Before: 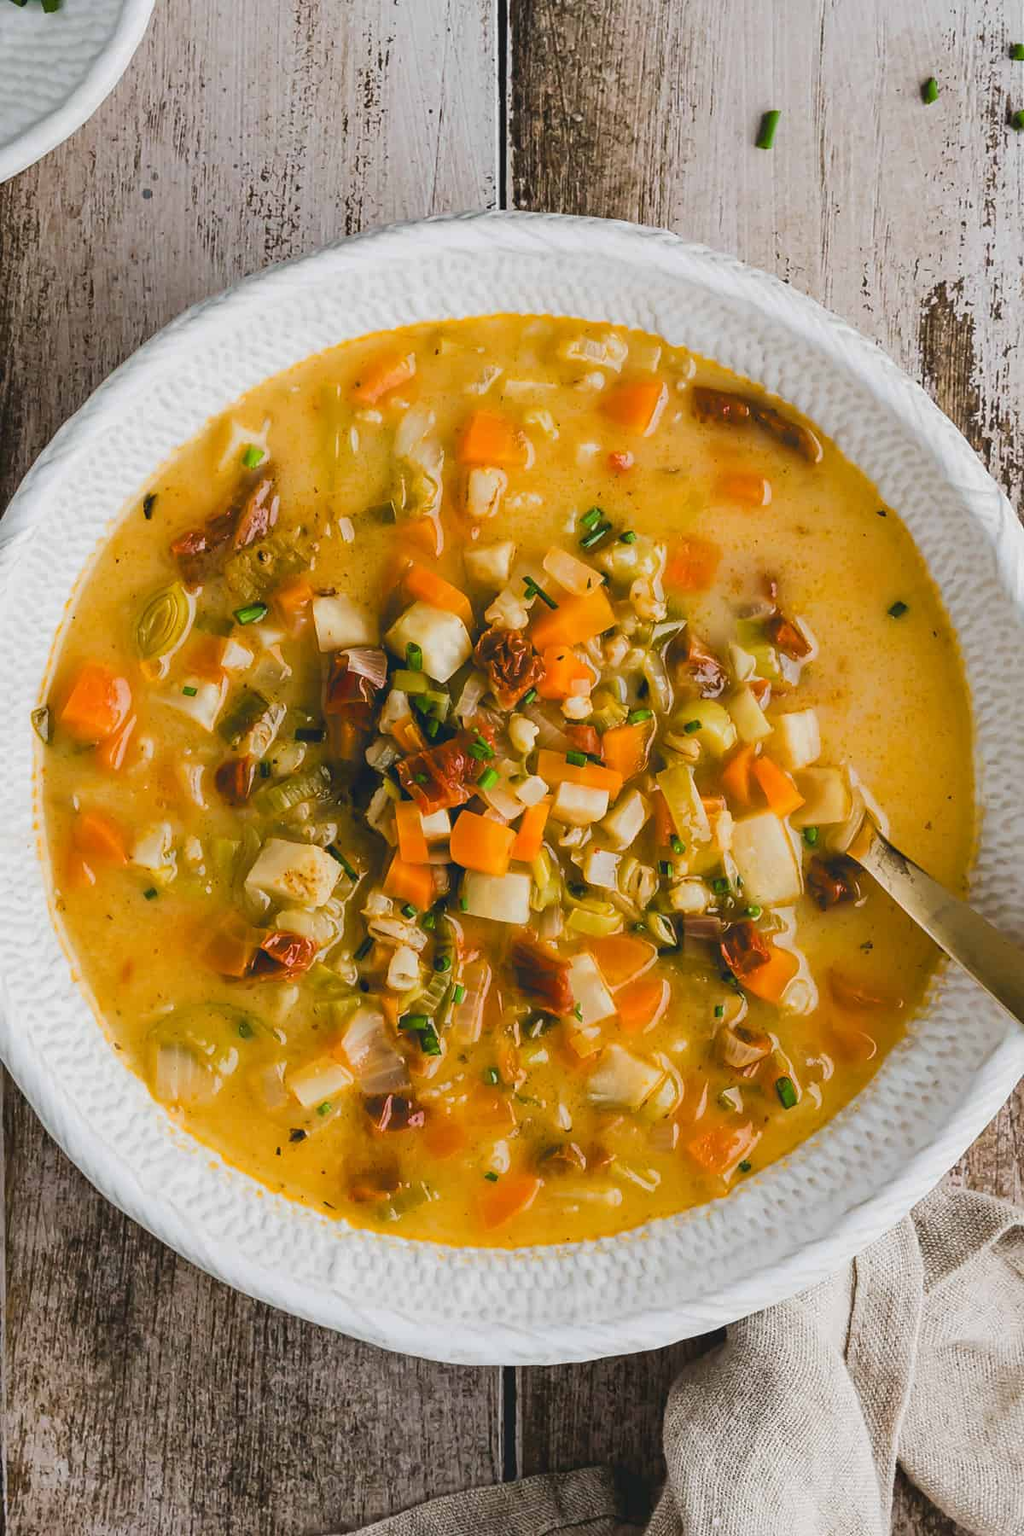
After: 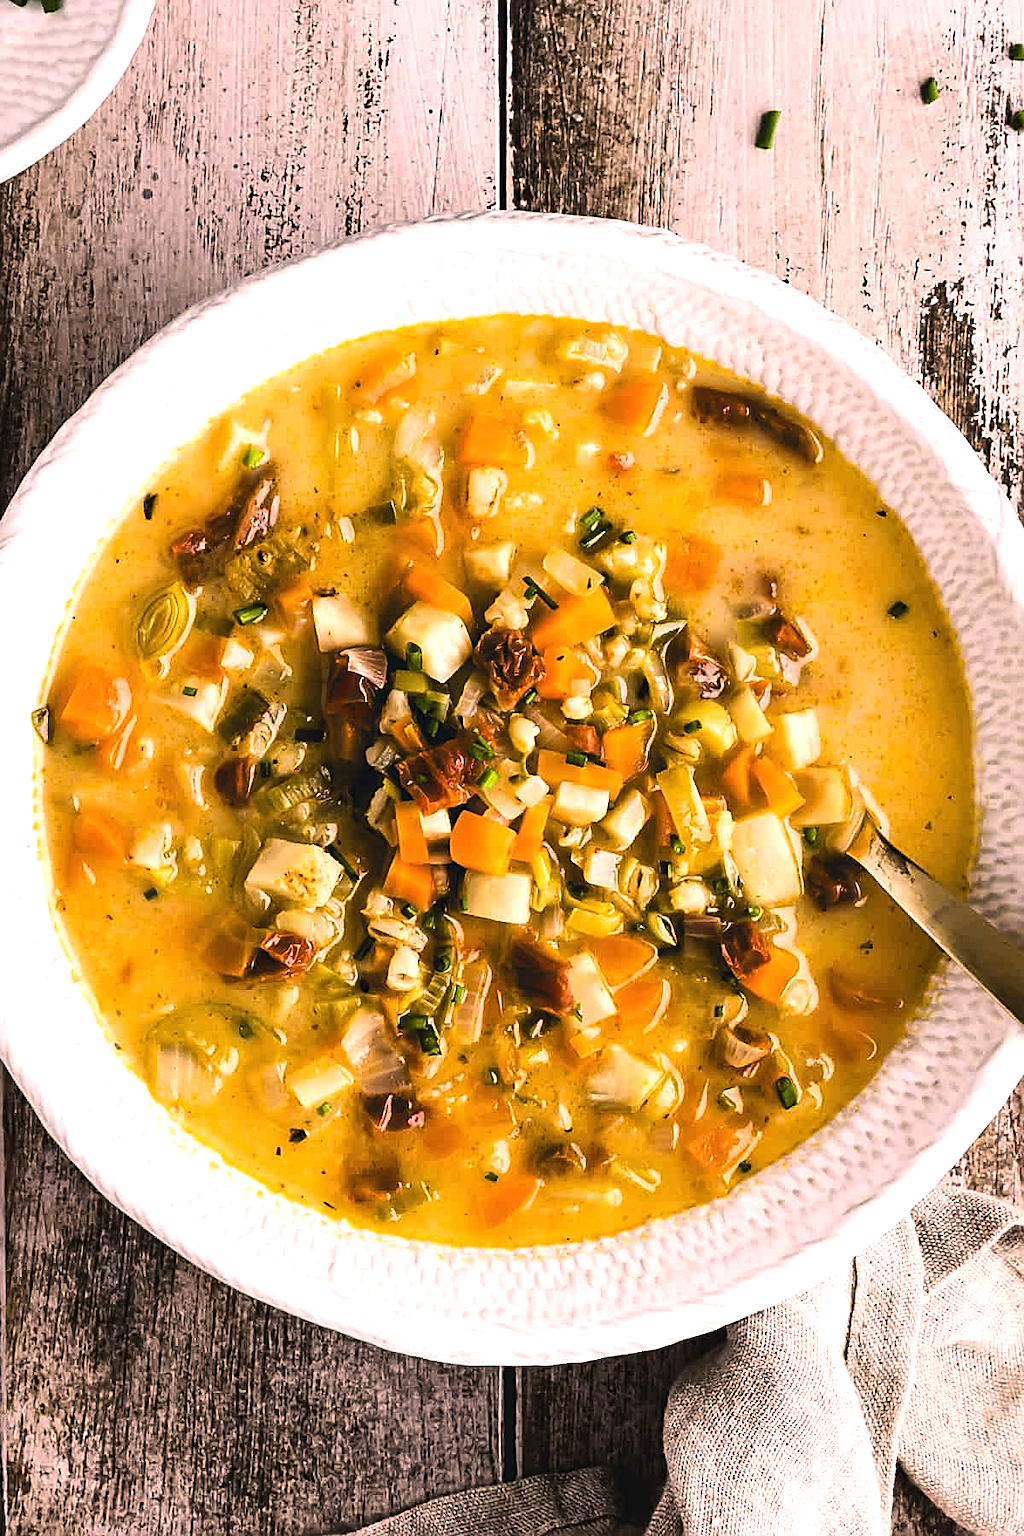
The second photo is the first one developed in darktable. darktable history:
white balance: red 0.924, blue 1.095
tone equalizer: -8 EV -1.08 EV, -7 EV -1.01 EV, -6 EV -0.867 EV, -5 EV -0.578 EV, -3 EV 0.578 EV, -2 EV 0.867 EV, -1 EV 1.01 EV, +0 EV 1.08 EV, edges refinement/feathering 500, mask exposure compensation -1.57 EV, preserve details no
contrast brightness saturation: saturation -0.17
sharpen: on, module defaults
color correction: highlights a* 17.88, highlights b* 18.79
